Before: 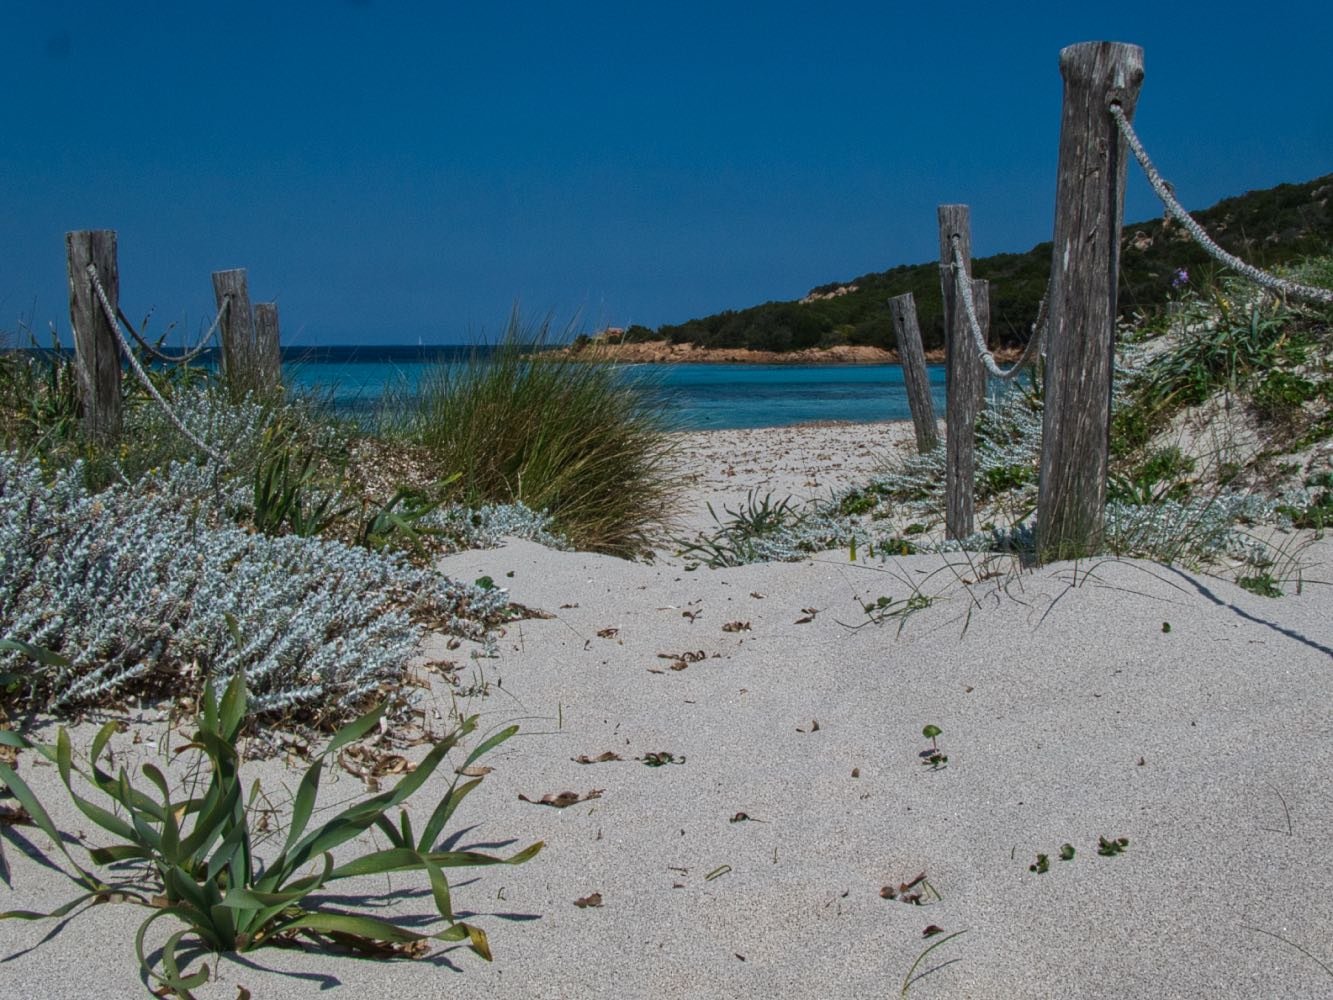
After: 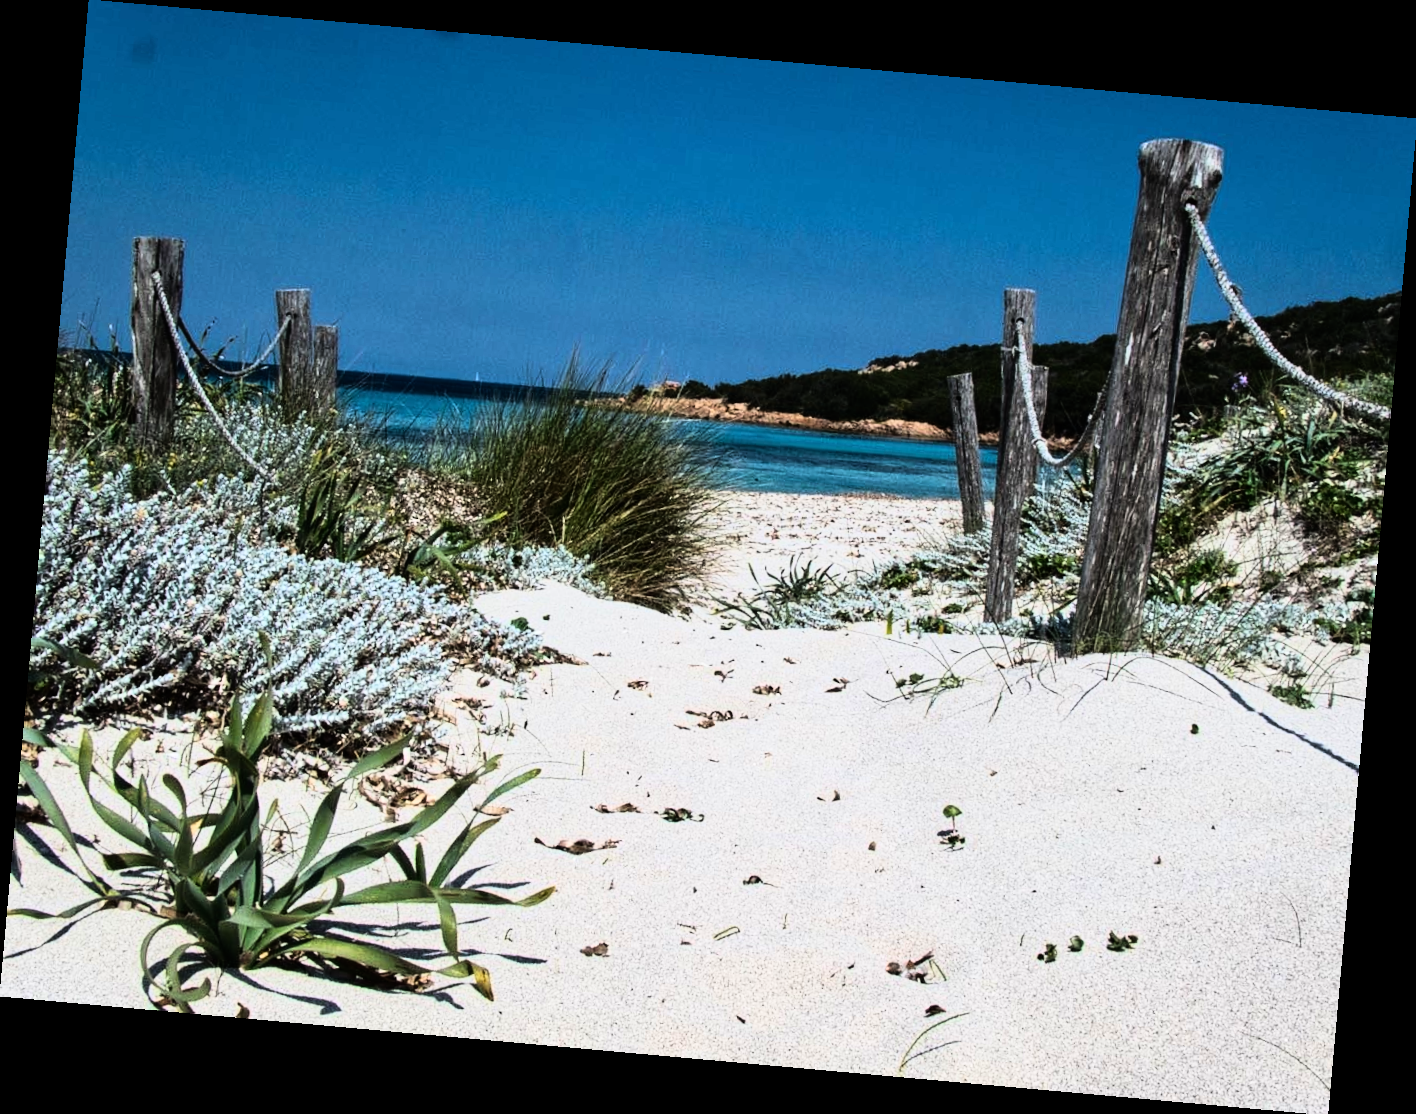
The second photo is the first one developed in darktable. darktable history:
rotate and perspective: rotation 5.12°, automatic cropping off
rgb curve: curves: ch0 [(0, 0) (0.21, 0.15) (0.24, 0.21) (0.5, 0.75) (0.75, 0.96) (0.89, 0.99) (1, 1)]; ch1 [(0, 0.02) (0.21, 0.13) (0.25, 0.2) (0.5, 0.67) (0.75, 0.9) (0.89, 0.97) (1, 1)]; ch2 [(0, 0.02) (0.21, 0.13) (0.25, 0.2) (0.5, 0.67) (0.75, 0.9) (0.89, 0.97) (1, 1)], compensate middle gray true
